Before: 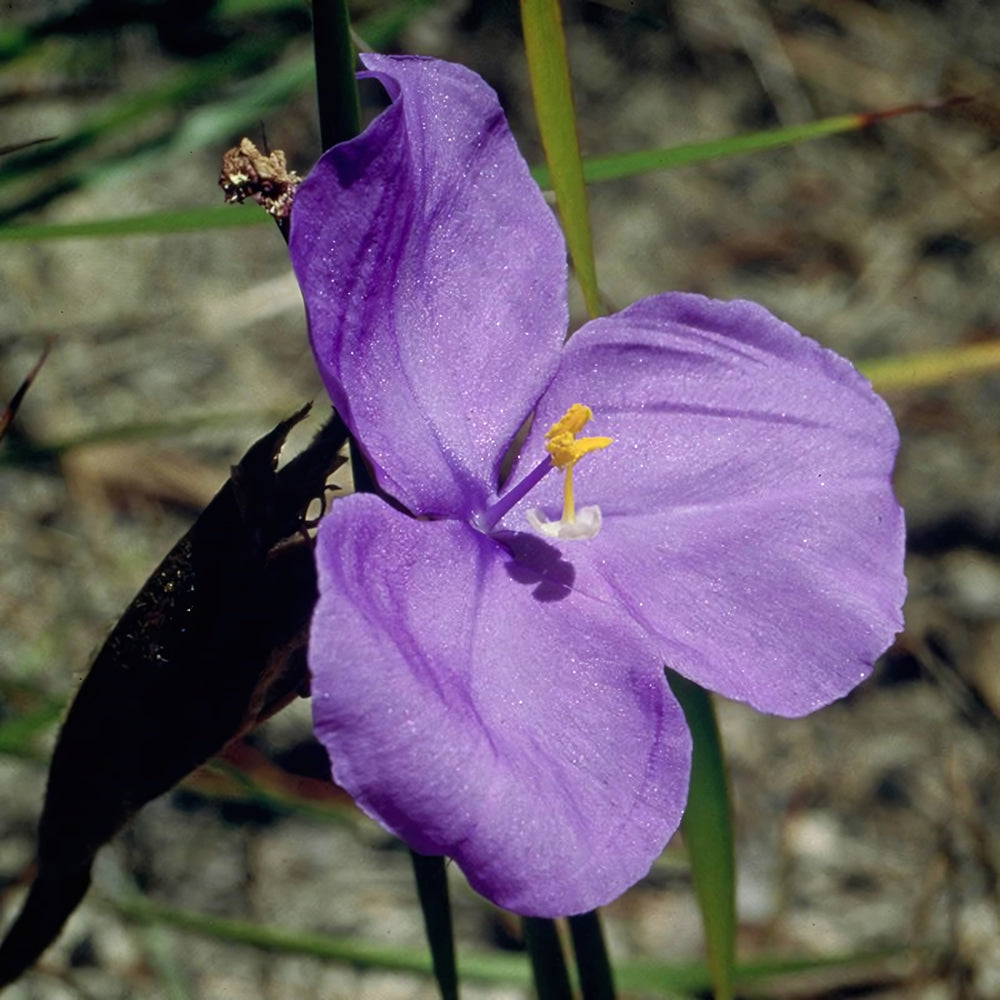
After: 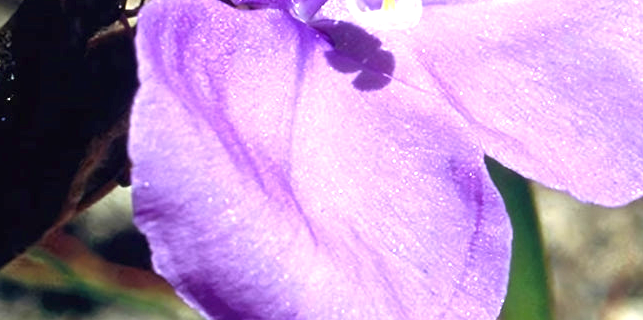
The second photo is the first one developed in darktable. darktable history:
crop: left 18.091%, top 51.13%, right 17.525%, bottom 16.85%
exposure: black level correction 0, exposure 1.3 EV, compensate exposure bias true, compensate highlight preservation false
